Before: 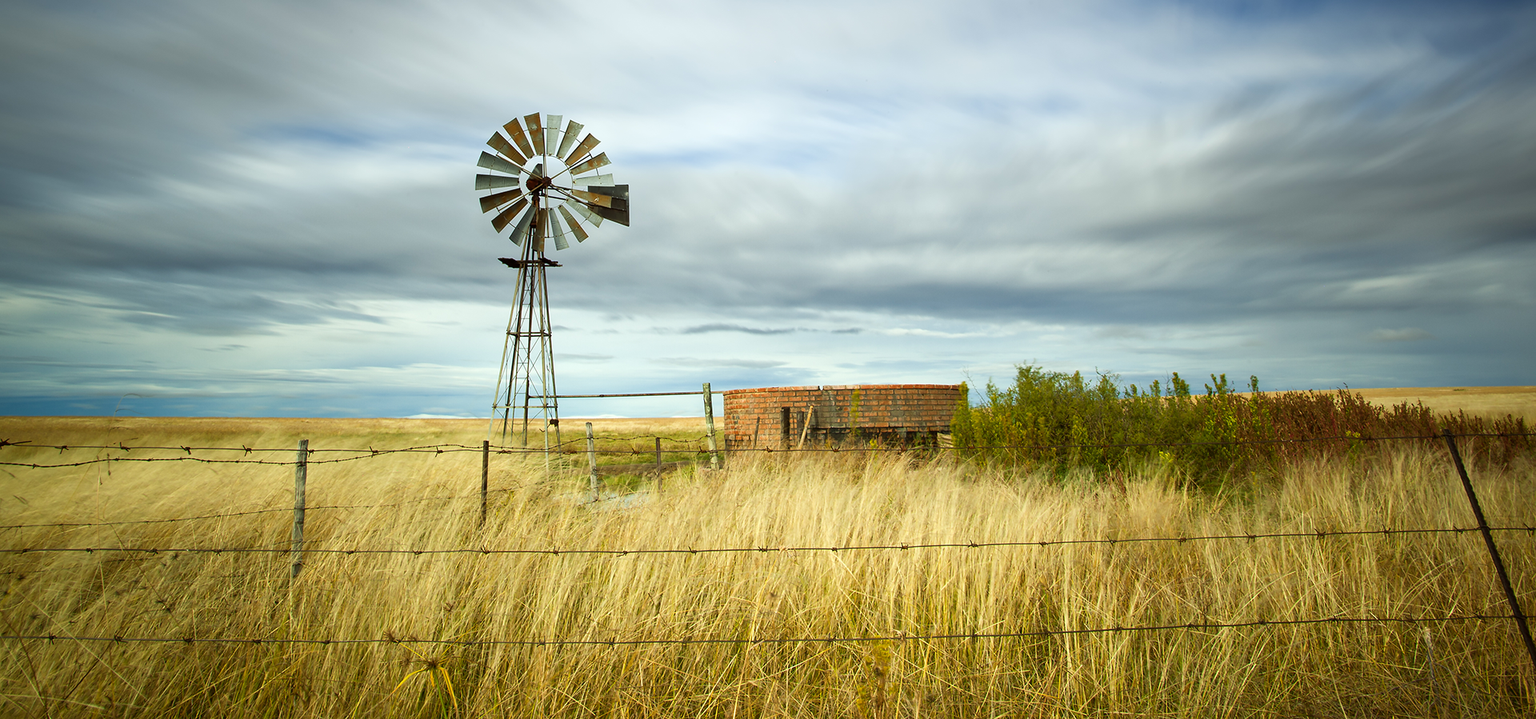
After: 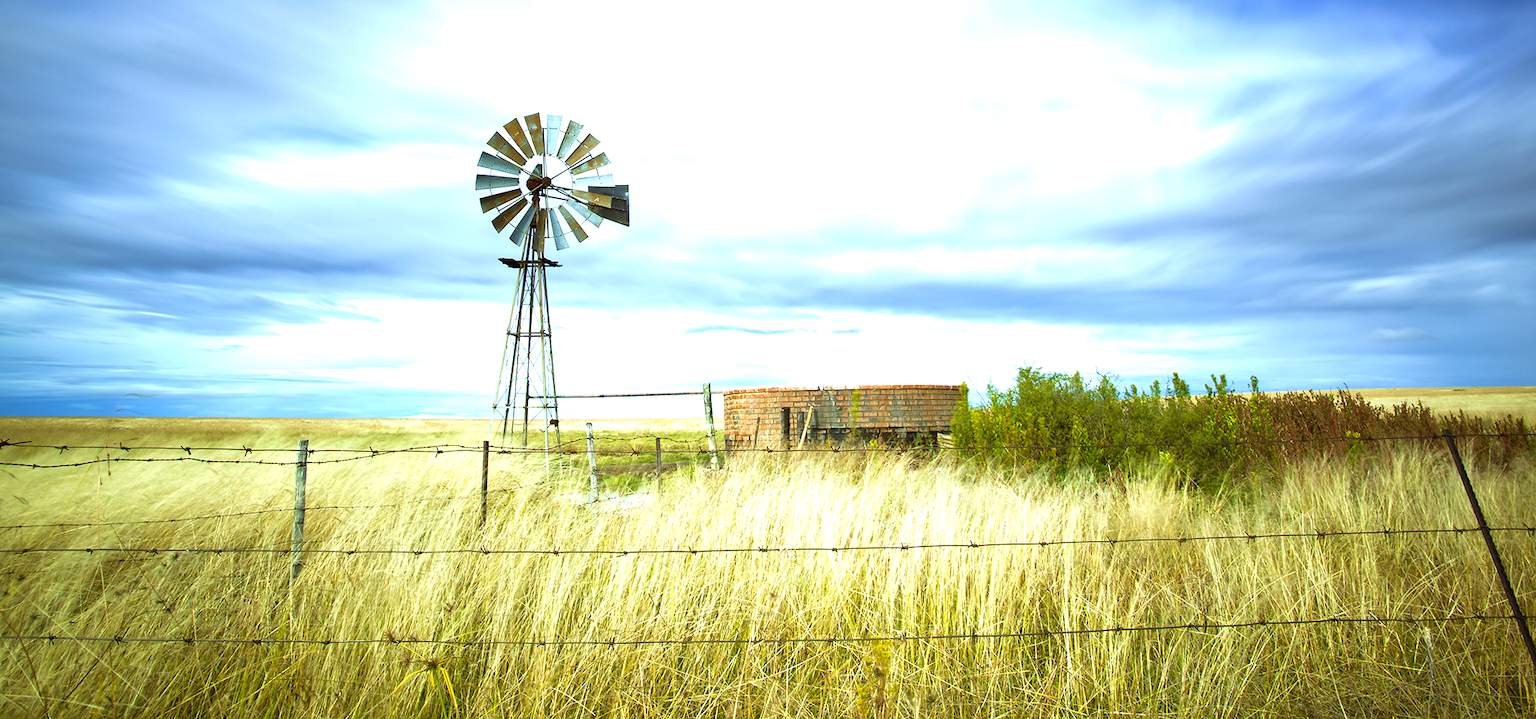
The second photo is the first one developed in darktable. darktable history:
exposure: black level correction 0, exposure 1 EV, compensate exposure bias true, compensate highlight preservation false
white balance: red 0.871, blue 1.249
velvia: on, module defaults
